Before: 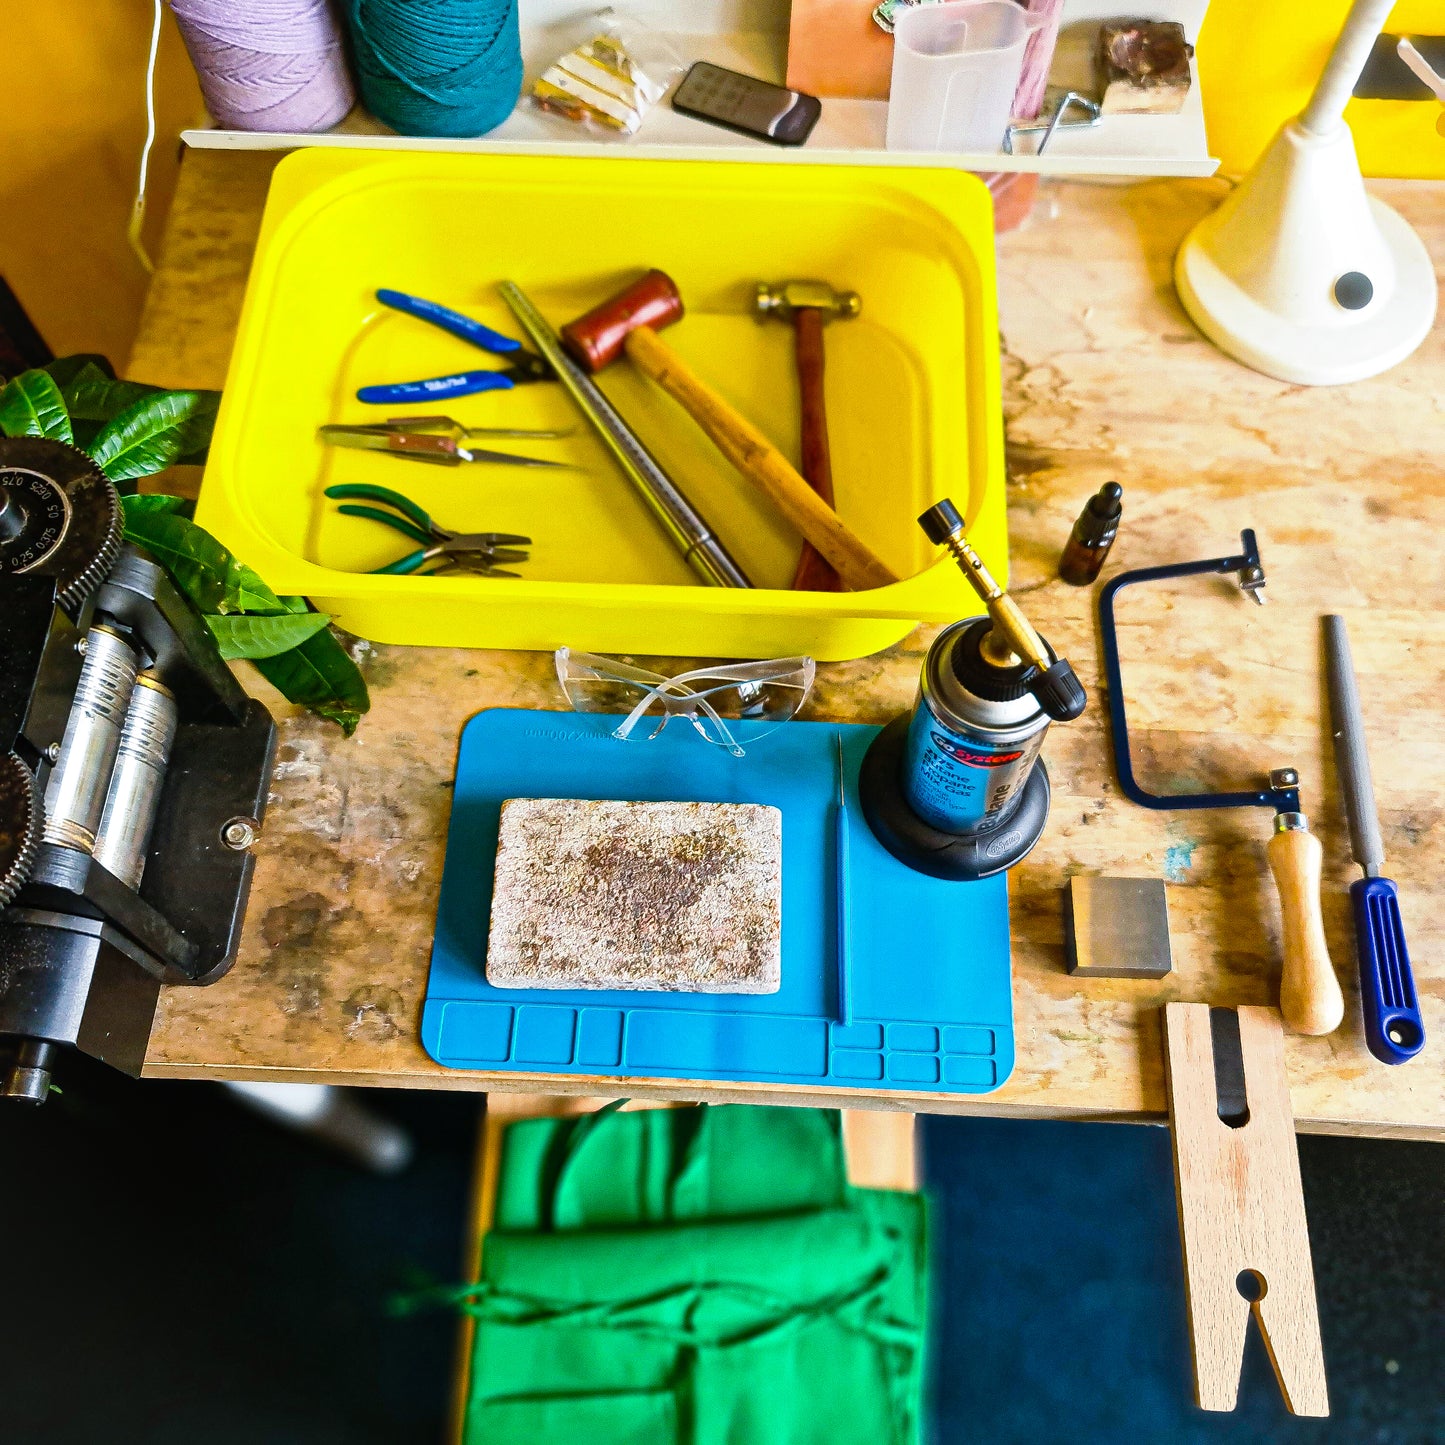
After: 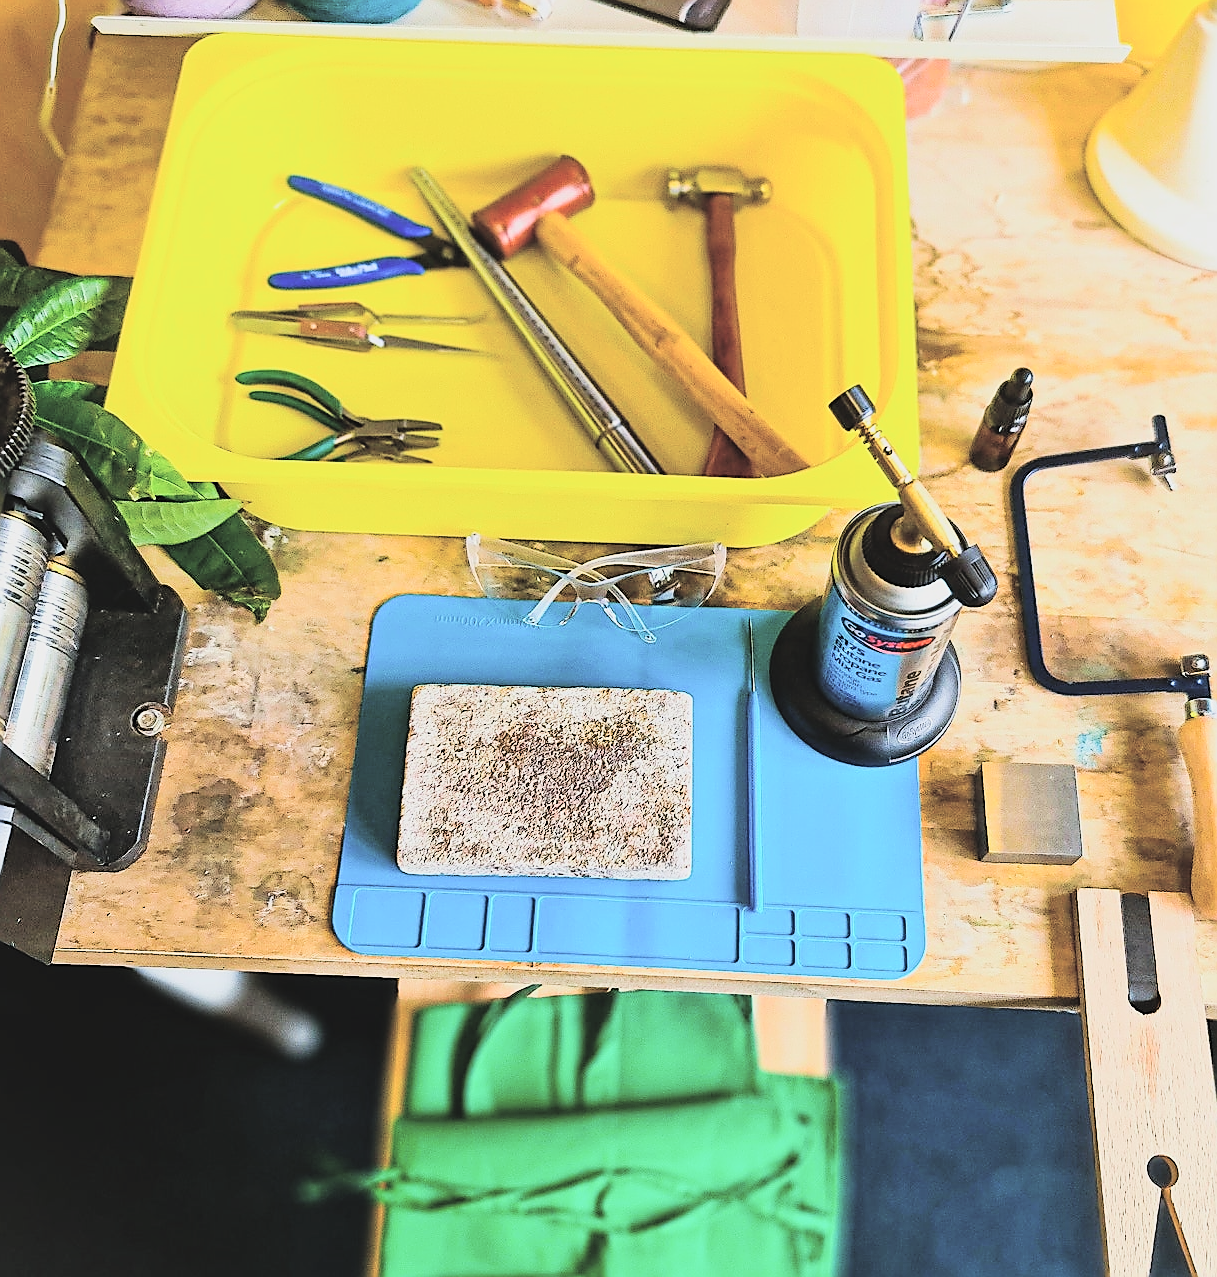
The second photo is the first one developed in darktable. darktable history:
crop: left 6.179%, top 7.953%, right 9.541%, bottom 3.671%
tone equalizer: edges refinement/feathering 500, mask exposure compensation -1.57 EV, preserve details no
filmic rgb: black relative exposure -7.65 EV, white relative exposure 4.56 EV, hardness 3.61
exposure: black level correction -0.015, exposure -0.138 EV, compensate exposure bias true, compensate highlight preservation false
contrast brightness saturation: brightness 0.152
sharpen: radius 1.424, amount 1.244, threshold 0.604
tone curve: curves: ch0 [(0, 0) (0.004, 0.001) (0.02, 0.008) (0.218, 0.218) (0.664, 0.774) (0.832, 0.914) (1, 1)], color space Lab, independent channels, preserve colors none
